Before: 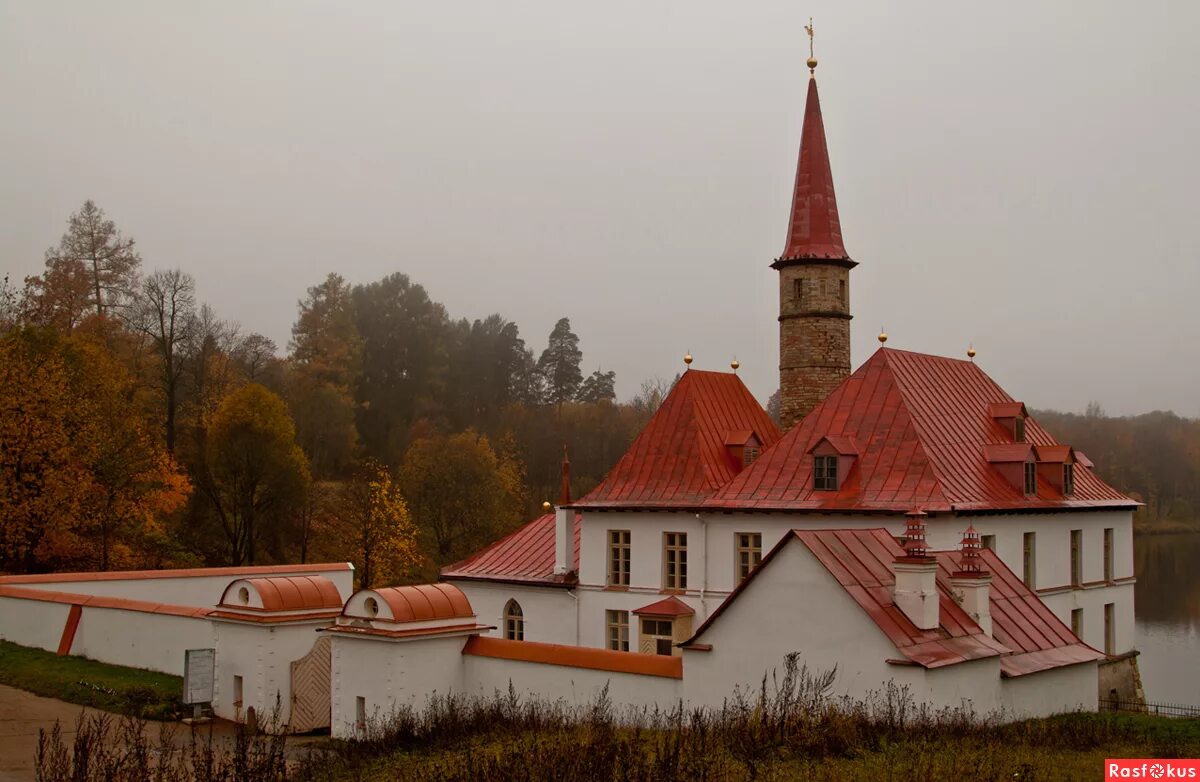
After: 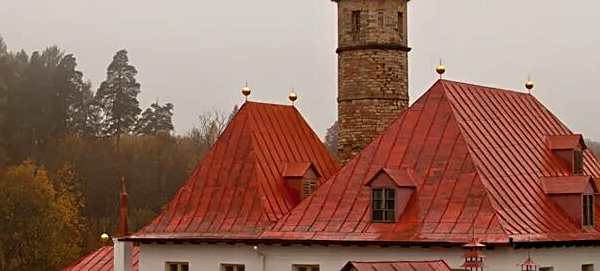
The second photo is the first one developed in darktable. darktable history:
sharpen: on, module defaults
crop: left 36.855%, top 34.311%, right 13.094%, bottom 30.935%
exposure: black level correction 0, exposure 0.5 EV, compensate highlight preservation false
